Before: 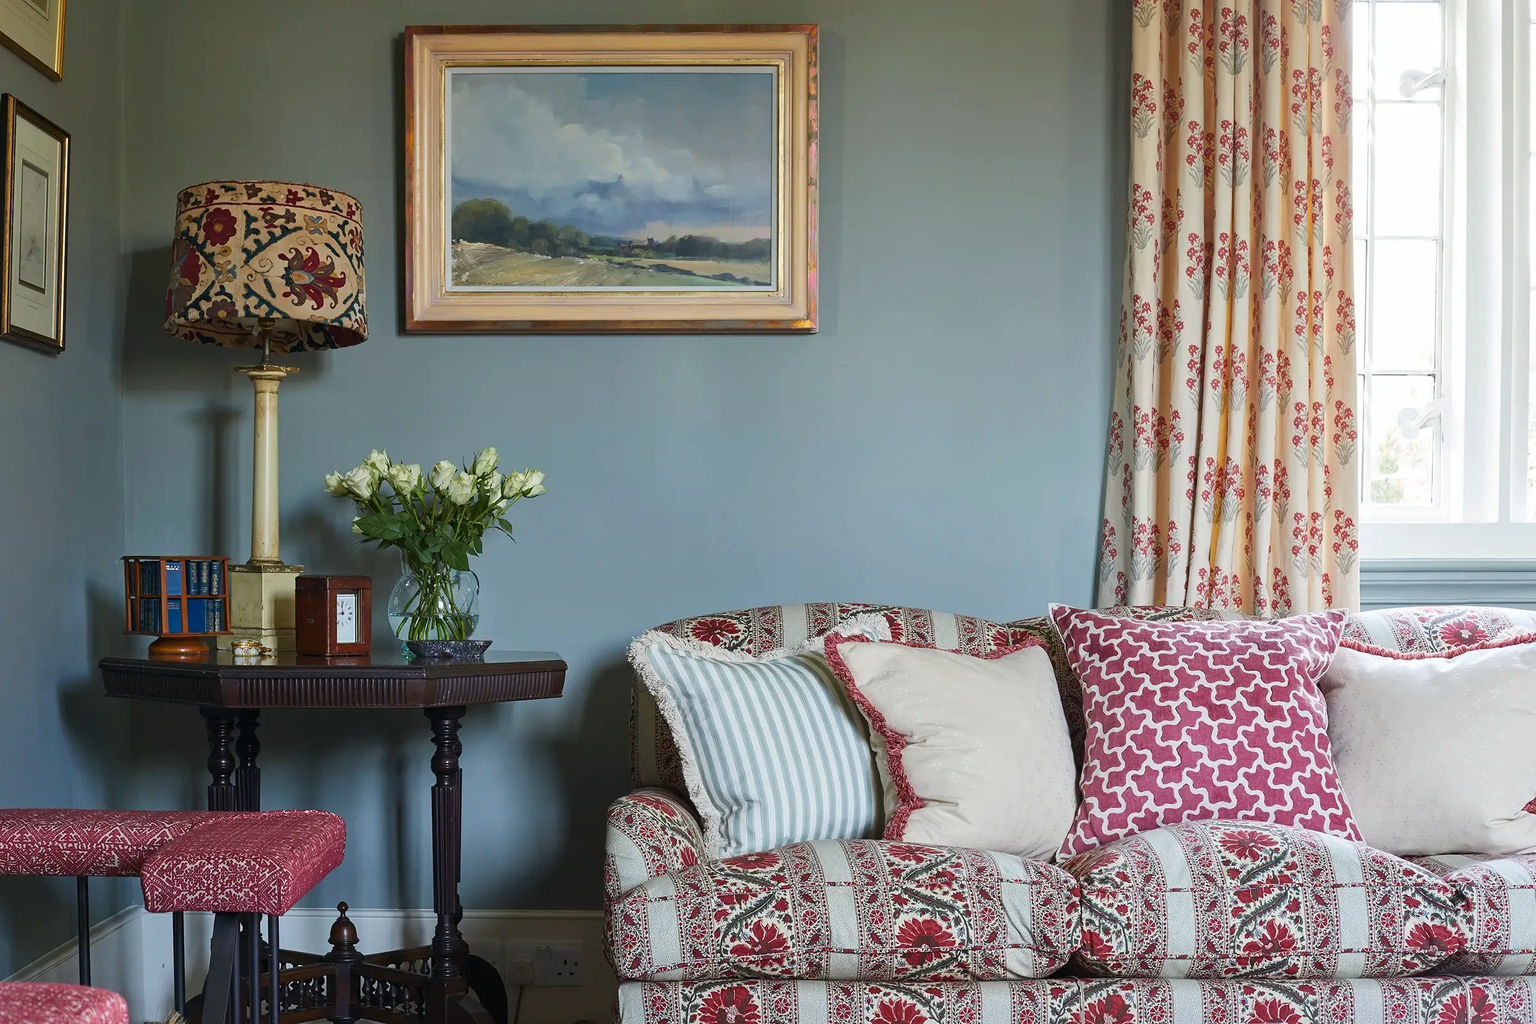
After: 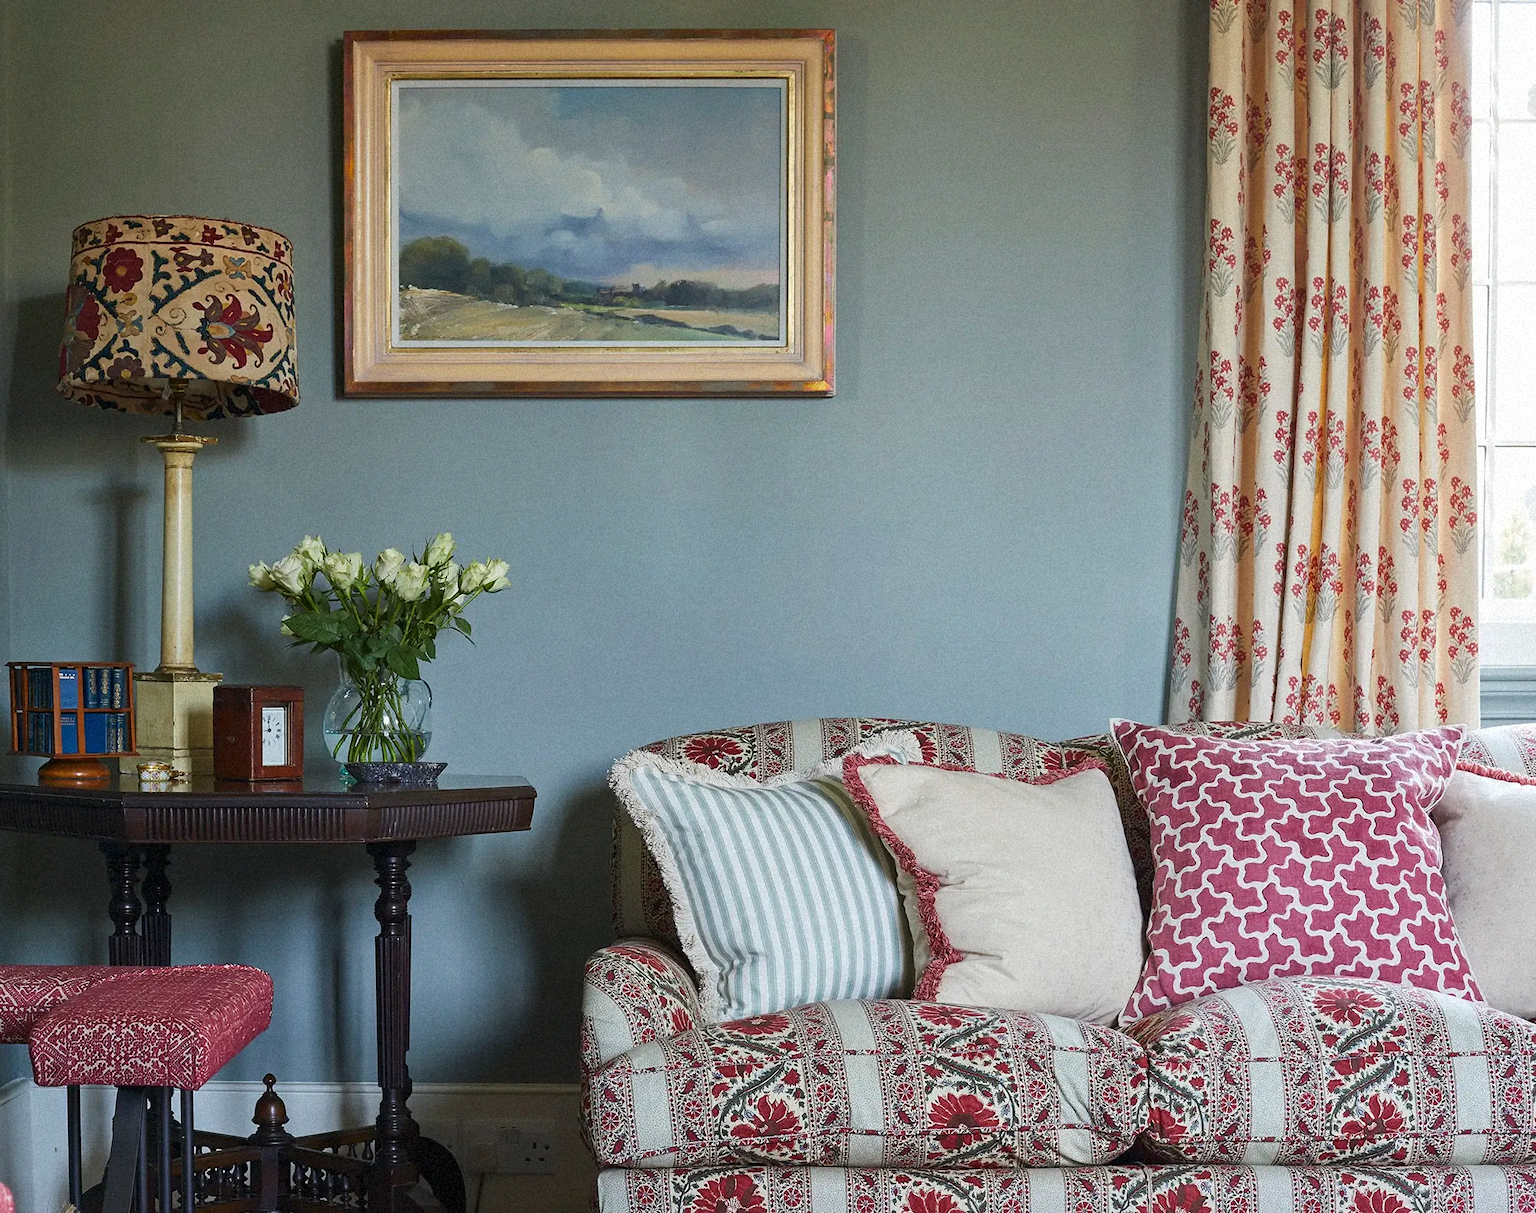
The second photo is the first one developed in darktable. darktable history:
crop: left 7.598%, right 7.873%
grain: mid-tones bias 0%
